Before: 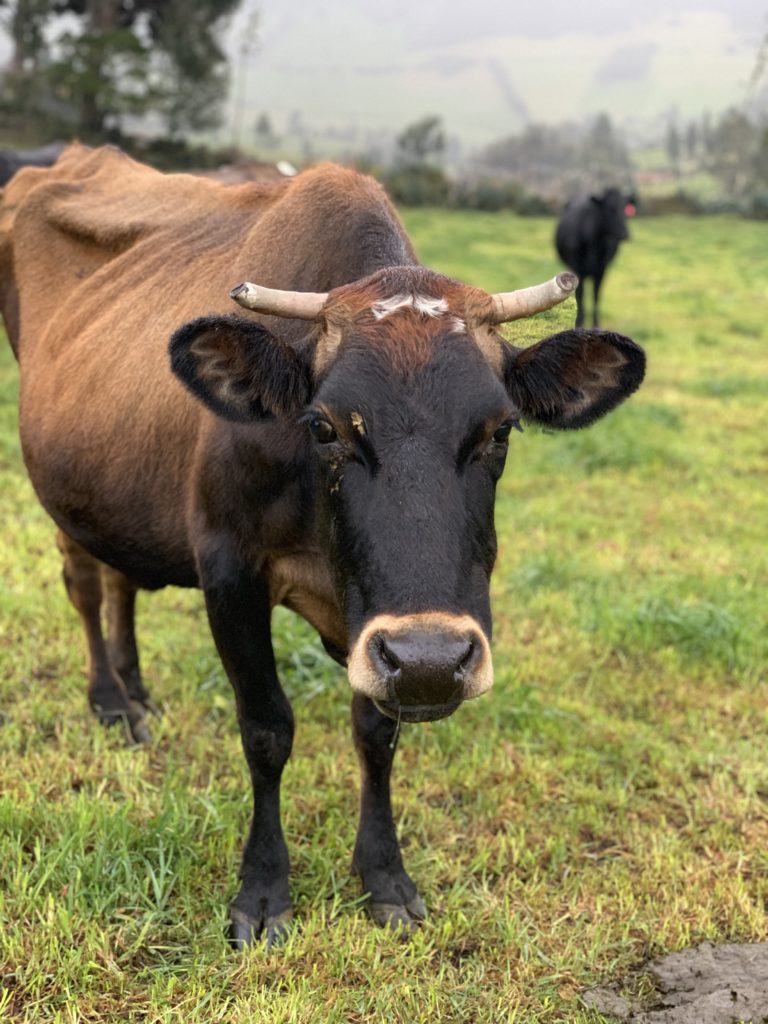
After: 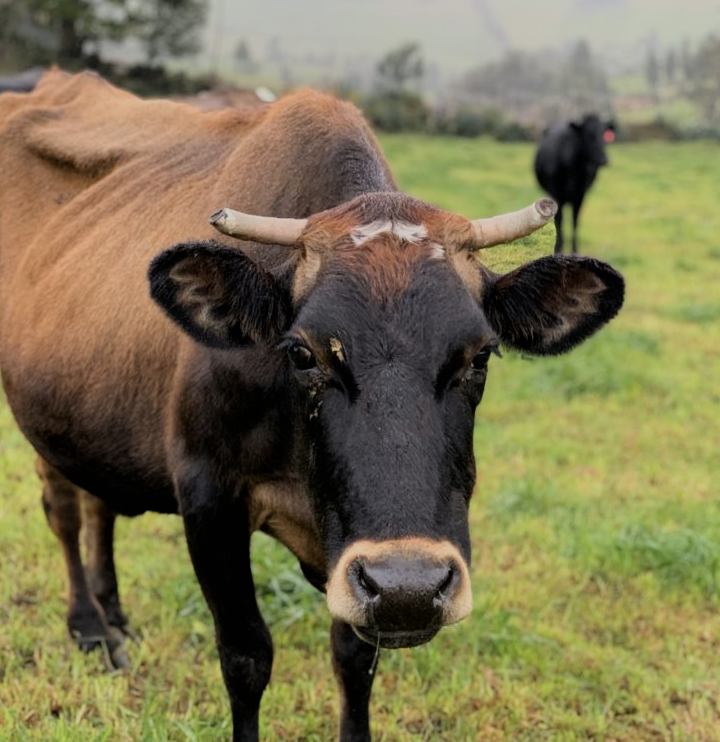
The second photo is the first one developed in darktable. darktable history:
filmic rgb: black relative exposure -7.15 EV, white relative exposure 5.36 EV, hardness 3.02, color science v6 (2022)
crop: left 2.737%, top 7.287%, right 3.421%, bottom 20.179%
